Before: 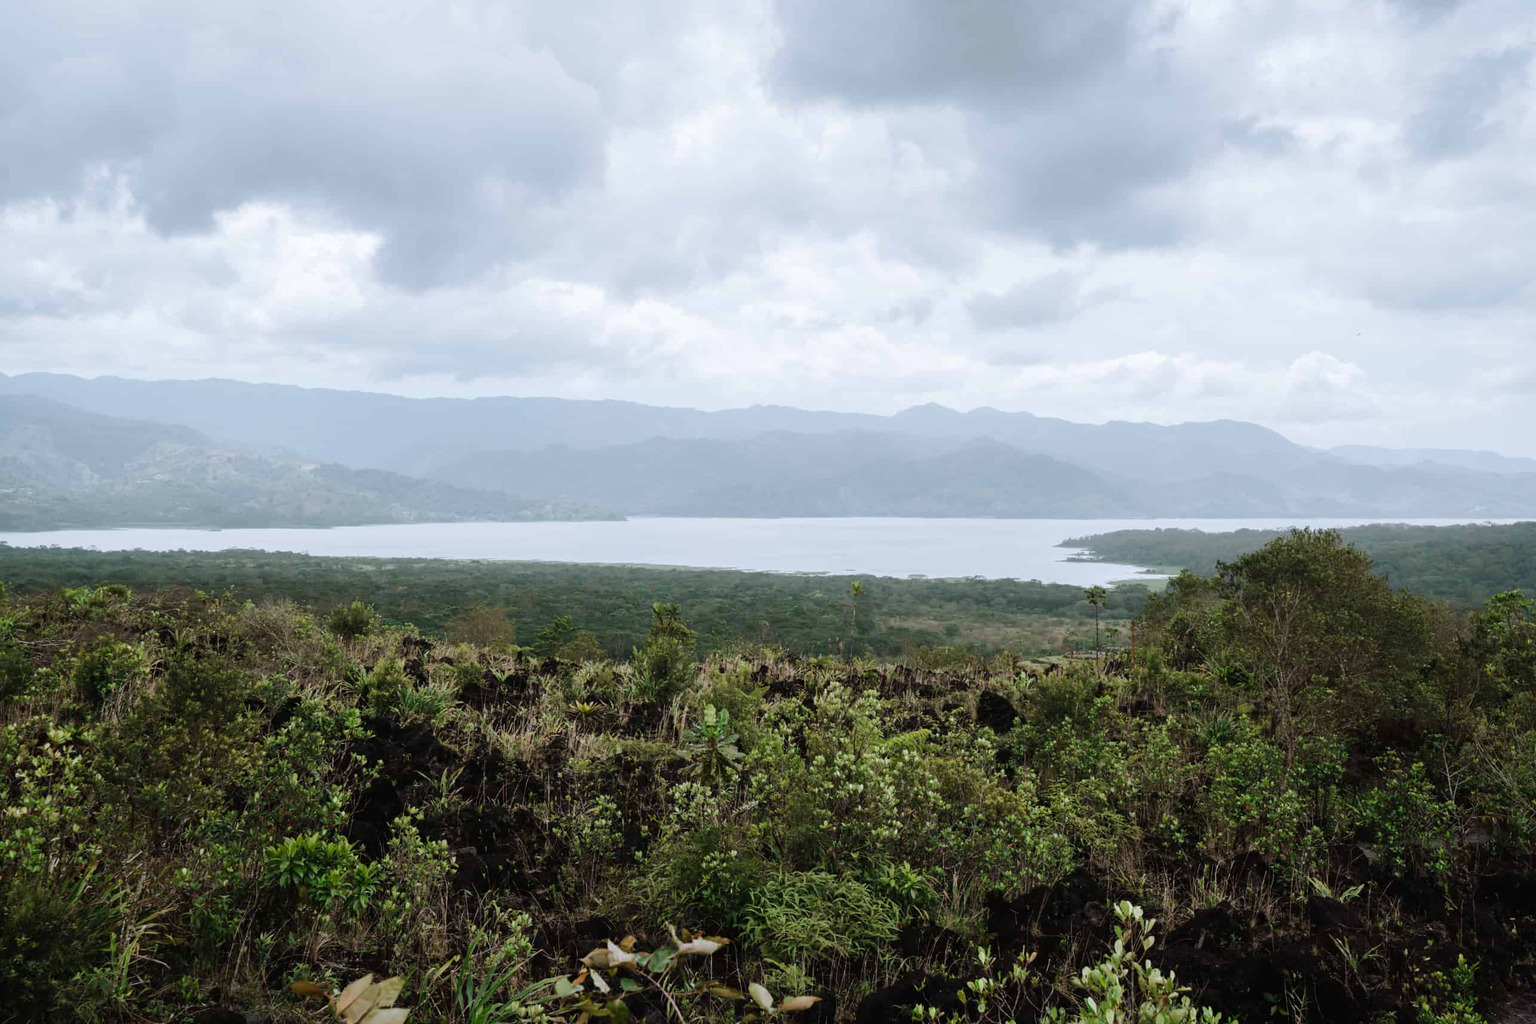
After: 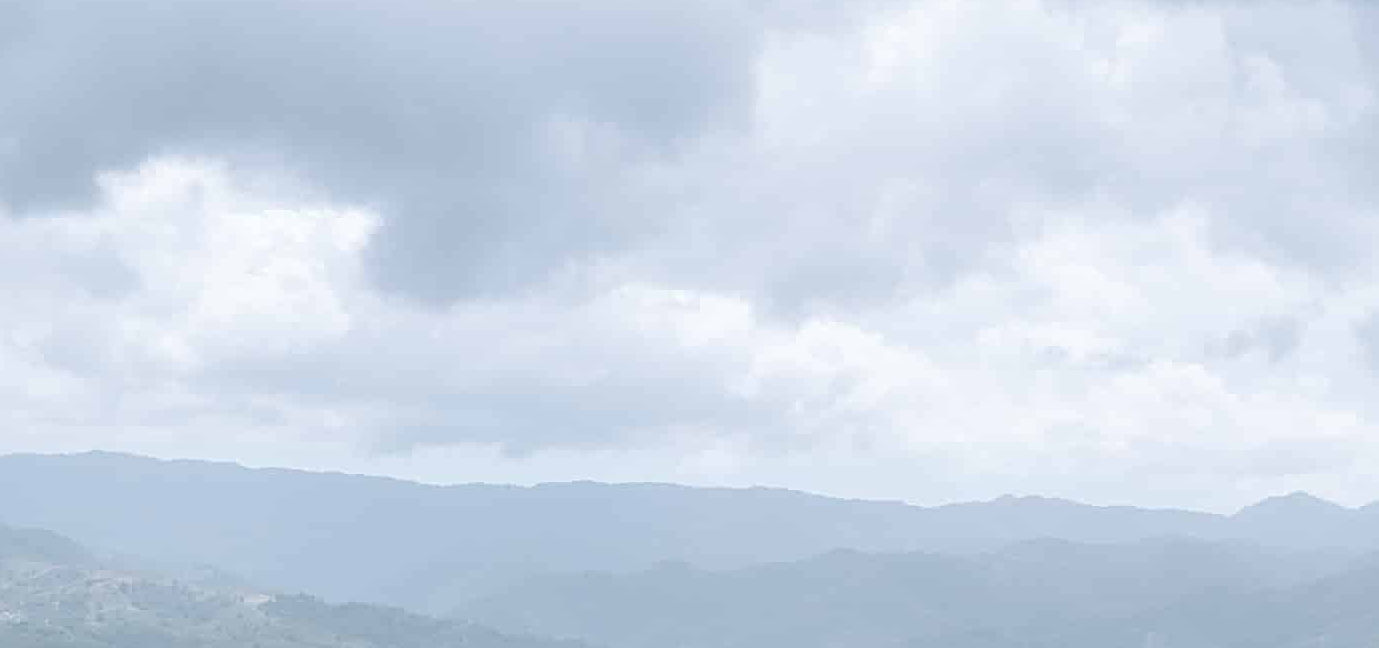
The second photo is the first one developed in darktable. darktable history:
sharpen: radius 2.543, amount 0.636
exposure: compensate highlight preservation false
crop: left 10.121%, top 10.631%, right 36.218%, bottom 51.526%
